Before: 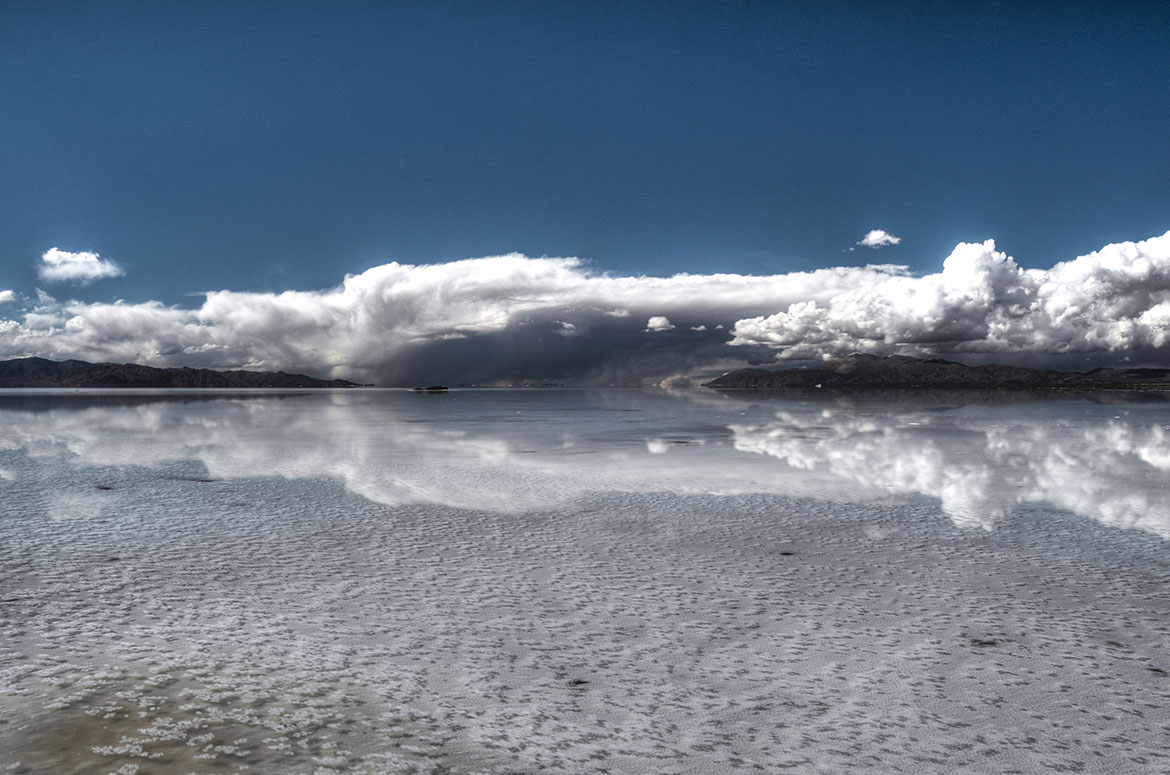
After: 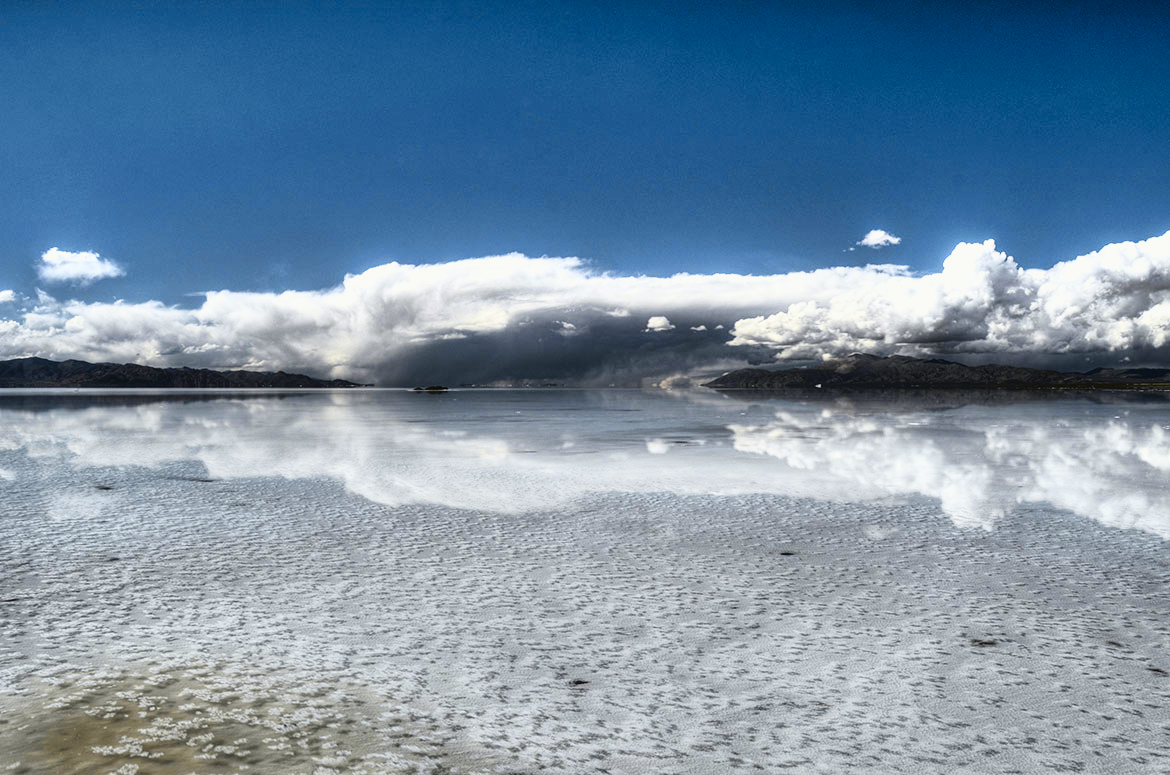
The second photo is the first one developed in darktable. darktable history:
tone curve: curves: ch0 [(0, 0.023) (0.087, 0.065) (0.184, 0.168) (0.45, 0.54) (0.57, 0.683) (0.706, 0.841) (0.877, 0.948) (1, 0.984)]; ch1 [(0, 0) (0.388, 0.369) (0.447, 0.447) (0.505, 0.5) (0.534, 0.528) (0.57, 0.571) (0.592, 0.602) (0.644, 0.663) (1, 1)]; ch2 [(0, 0) (0.314, 0.223) (0.427, 0.405) (0.492, 0.496) (0.524, 0.547) (0.534, 0.57) (0.583, 0.605) (0.673, 0.667) (1, 1)], color space Lab, independent channels, preserve colors none
